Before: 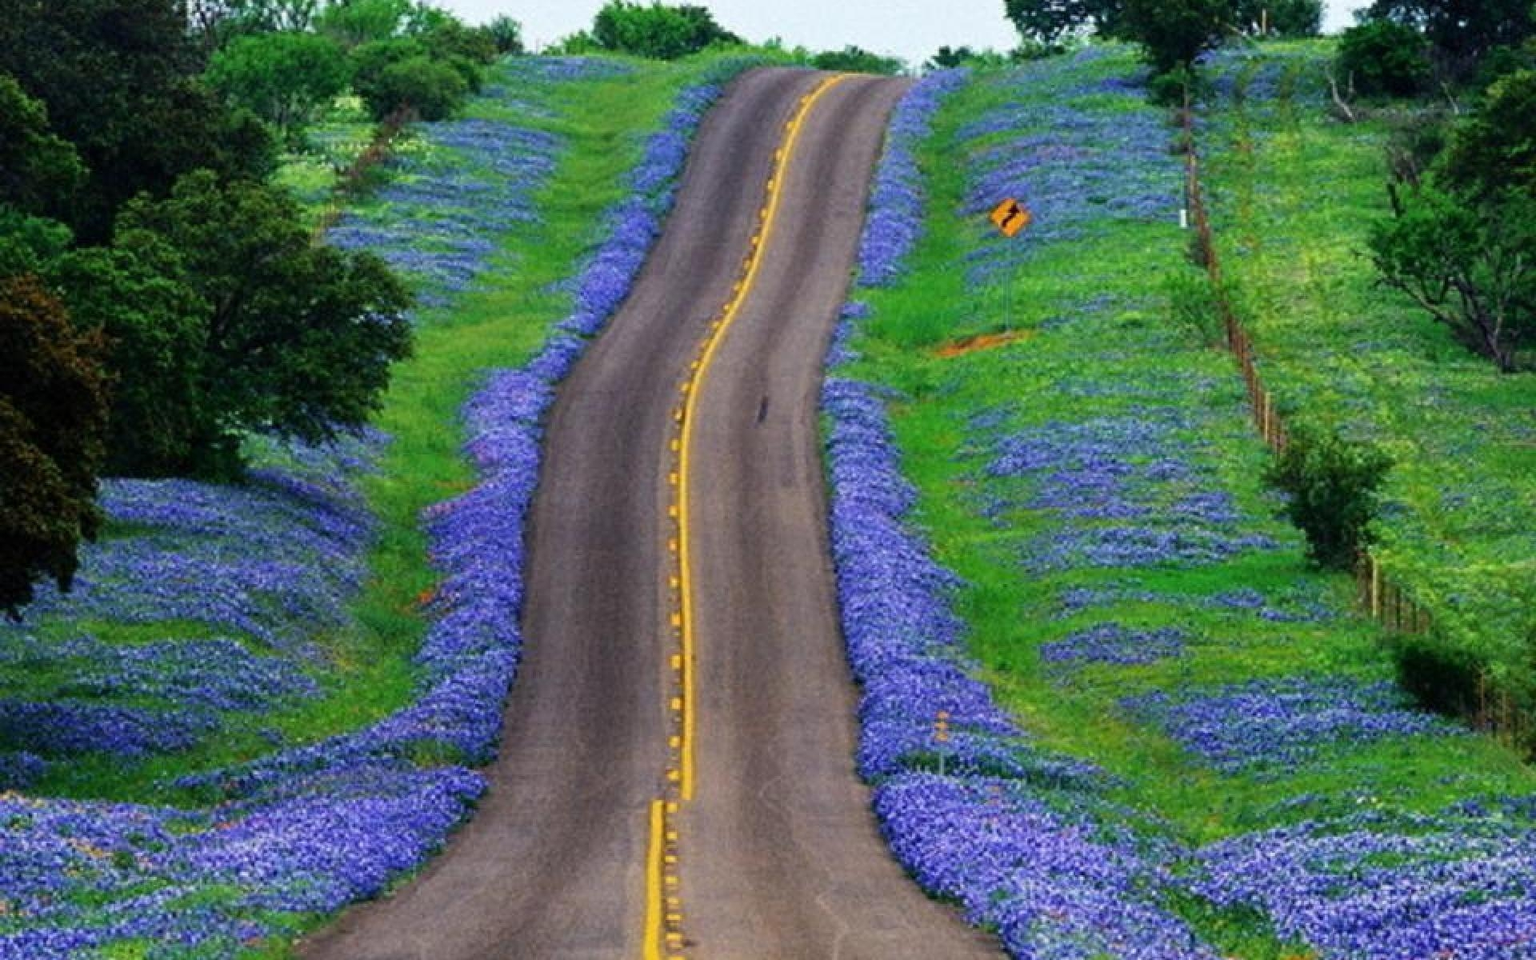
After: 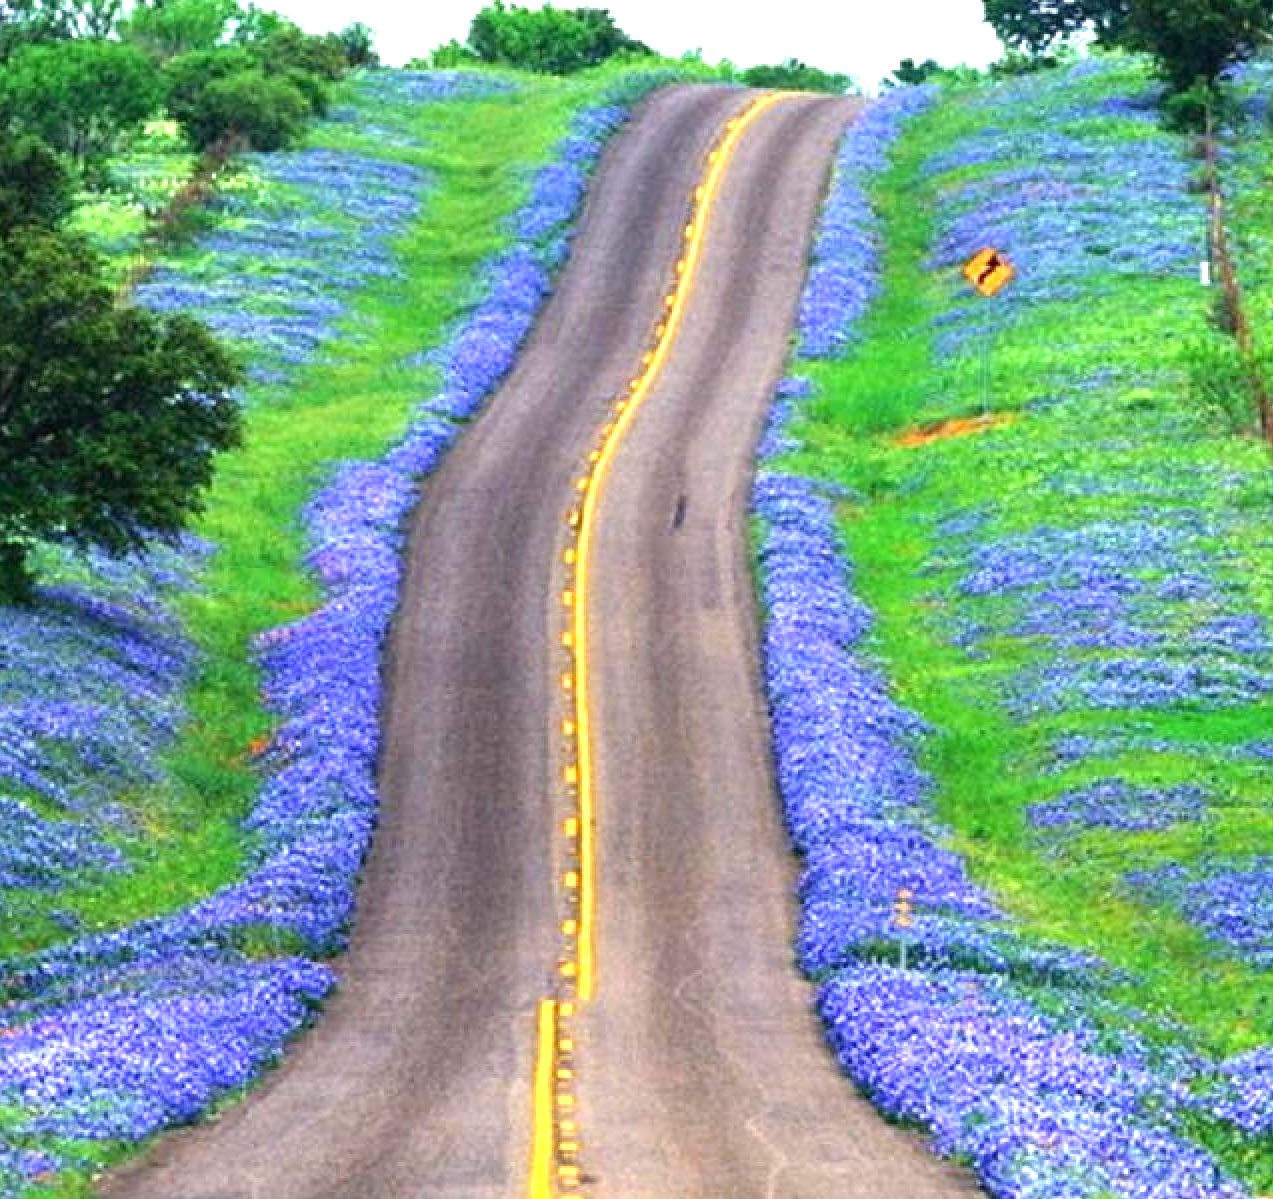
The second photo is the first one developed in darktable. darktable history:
exposure: exposure 1.217 EV, compensate highlight preservation false
crop and rotate: left 14.302%, right 19.37%
